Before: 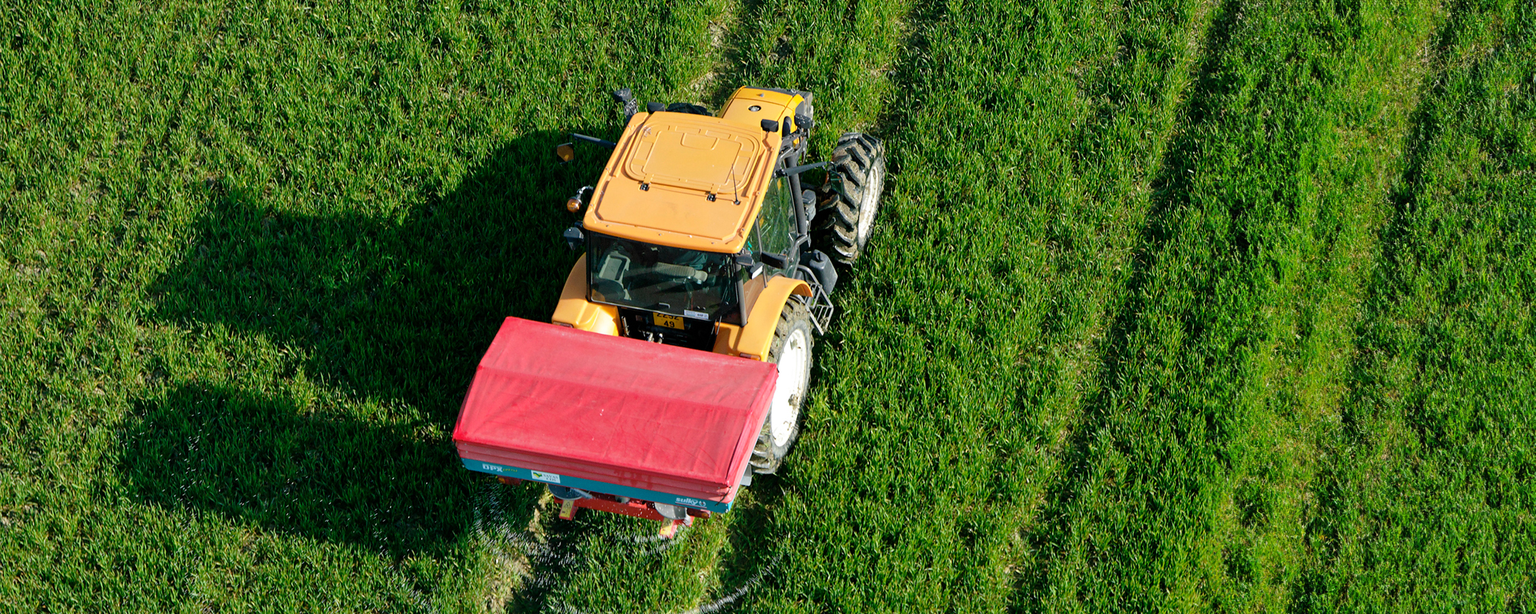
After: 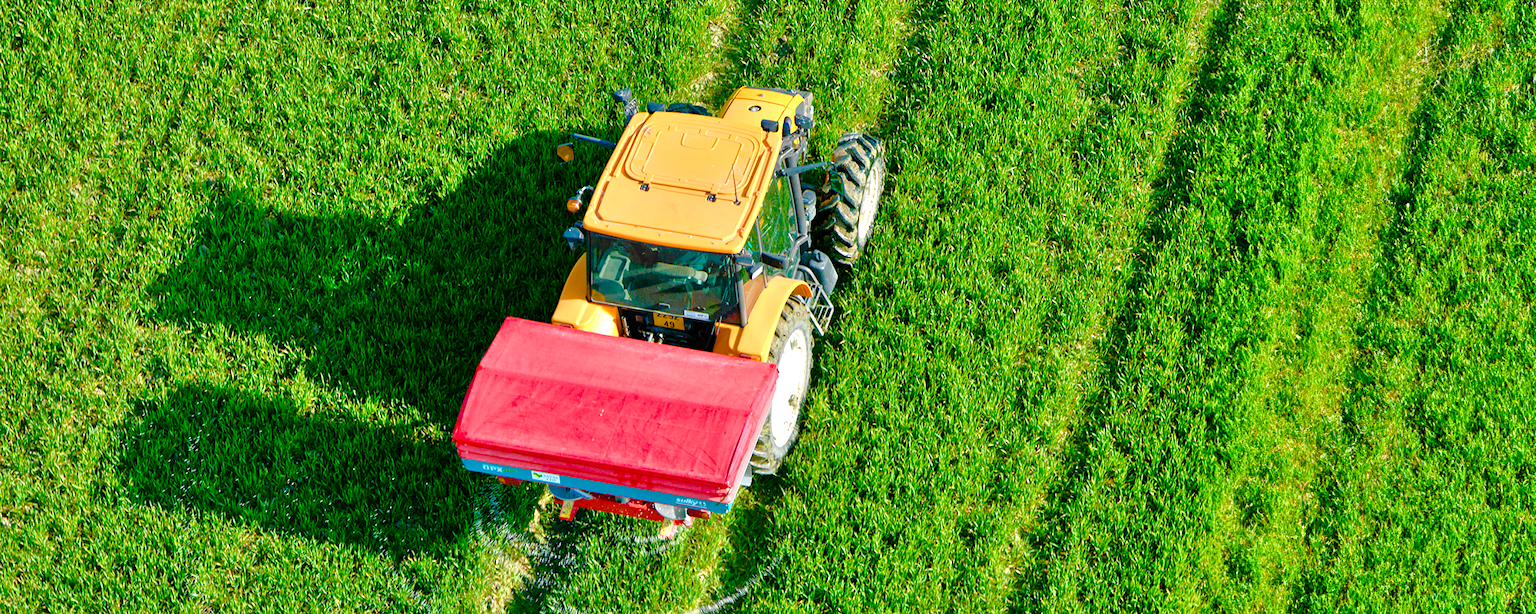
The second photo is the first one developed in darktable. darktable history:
color balance rgb: perceptual saturation grading › global saturation 24.74%, perceptual saturation grading › highlights -51.22%, perceptual saturation grading › mid-tones 19.16%, perceptual saturation grading › shadows 60.98%, global vibrance 50%
tone equalizer: -8 EV 2 EV, -7 EV 2 EV, -6 EV 2 EV, -5 EV 2 EV, -4 EV 2 EV, -3 EV 1.5 EV, -2 EV 1 EV, -1 EV 0.5 EV
